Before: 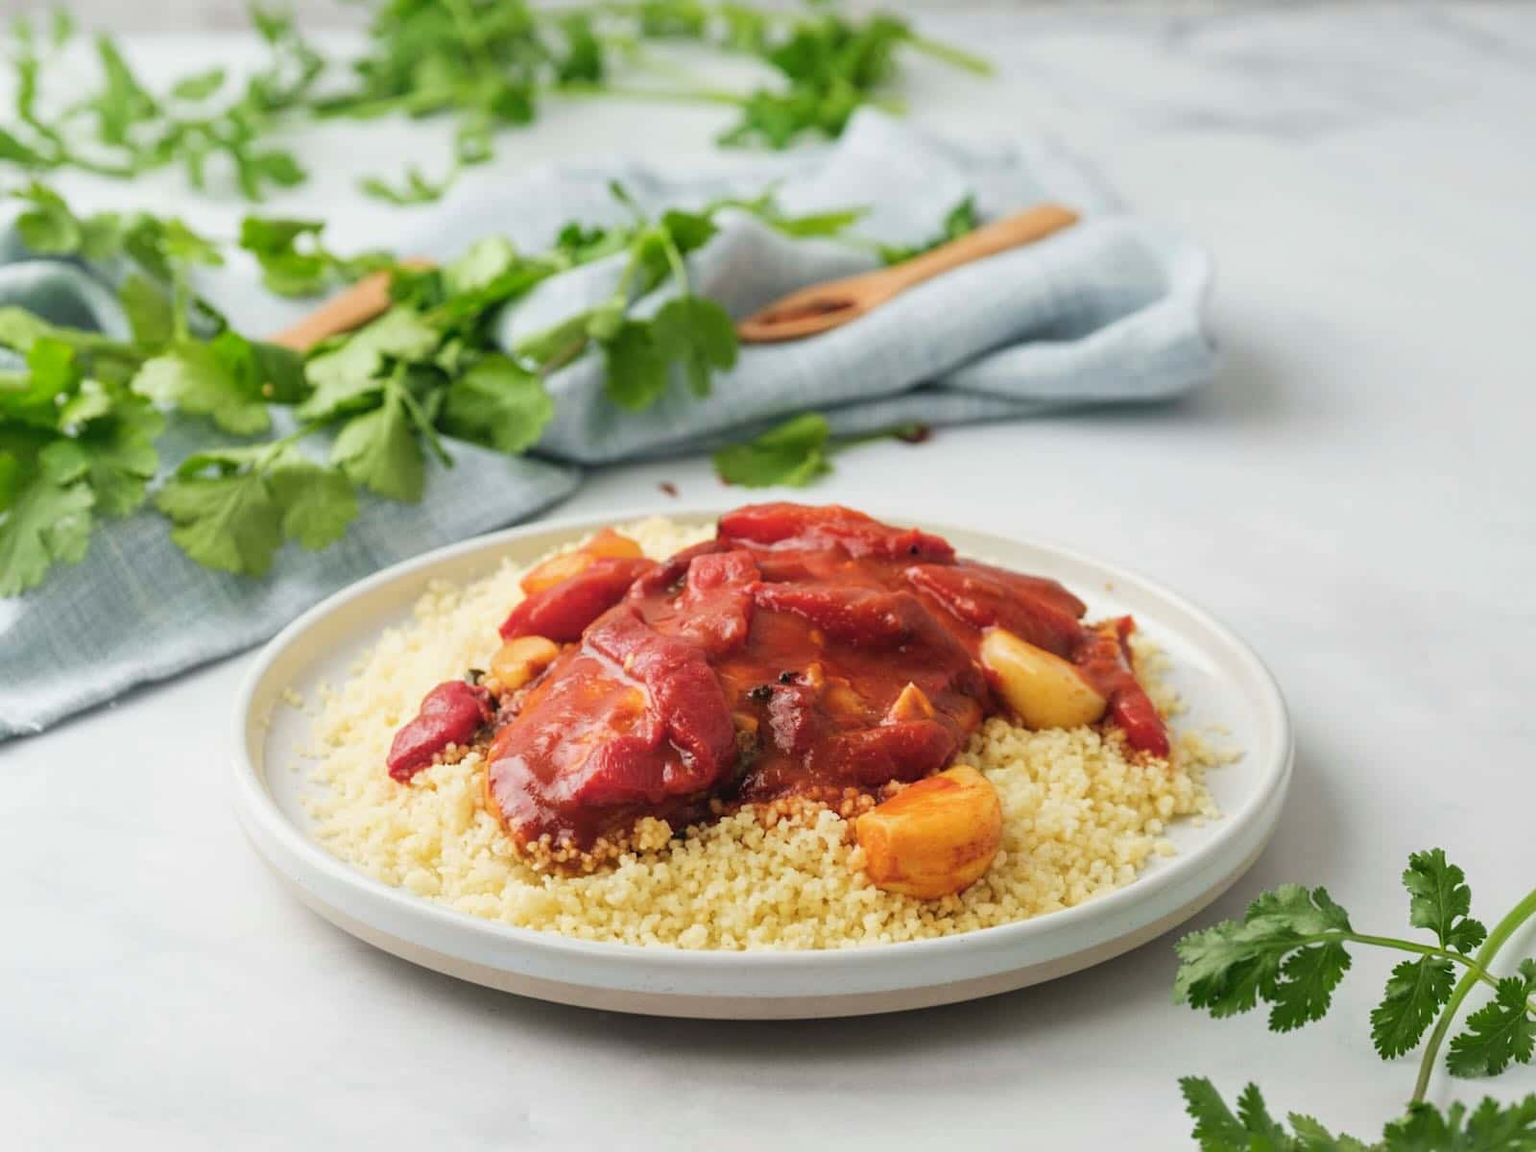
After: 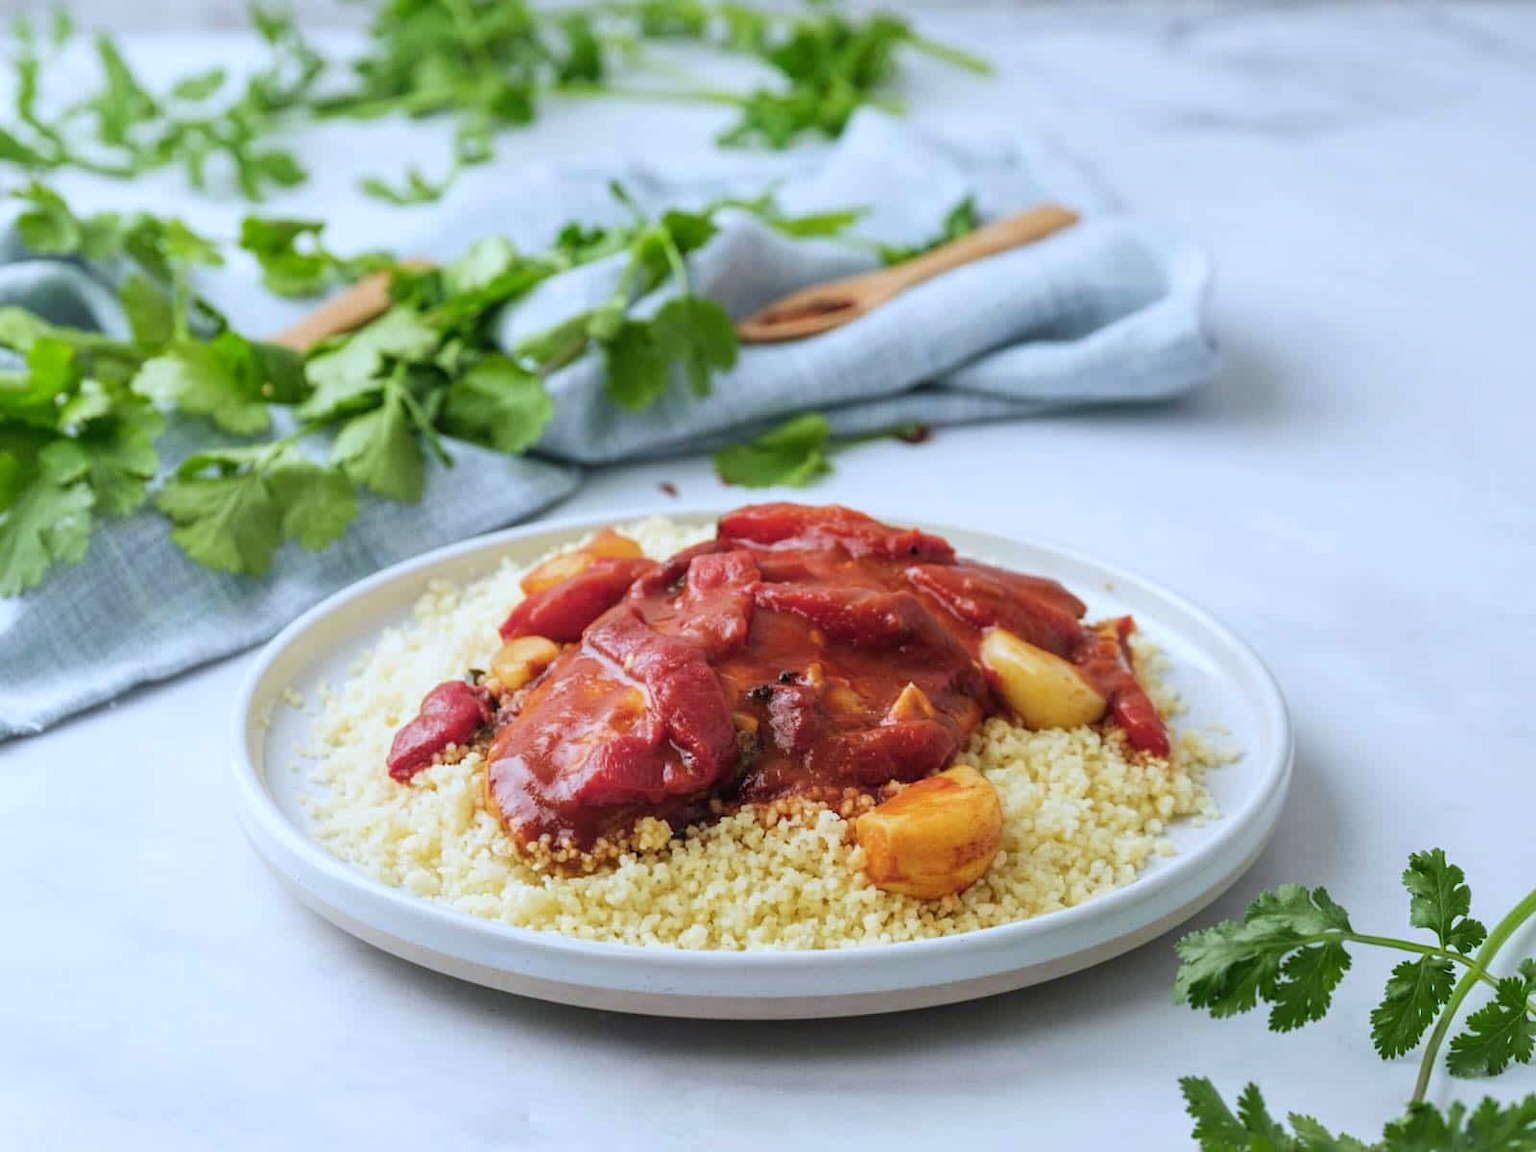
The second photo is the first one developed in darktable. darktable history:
local contrast: highlights 100%, shadows 100%, detail 120%, midtone range 0.2
white balance: red 0.926, green 1.003, blue 1.133
